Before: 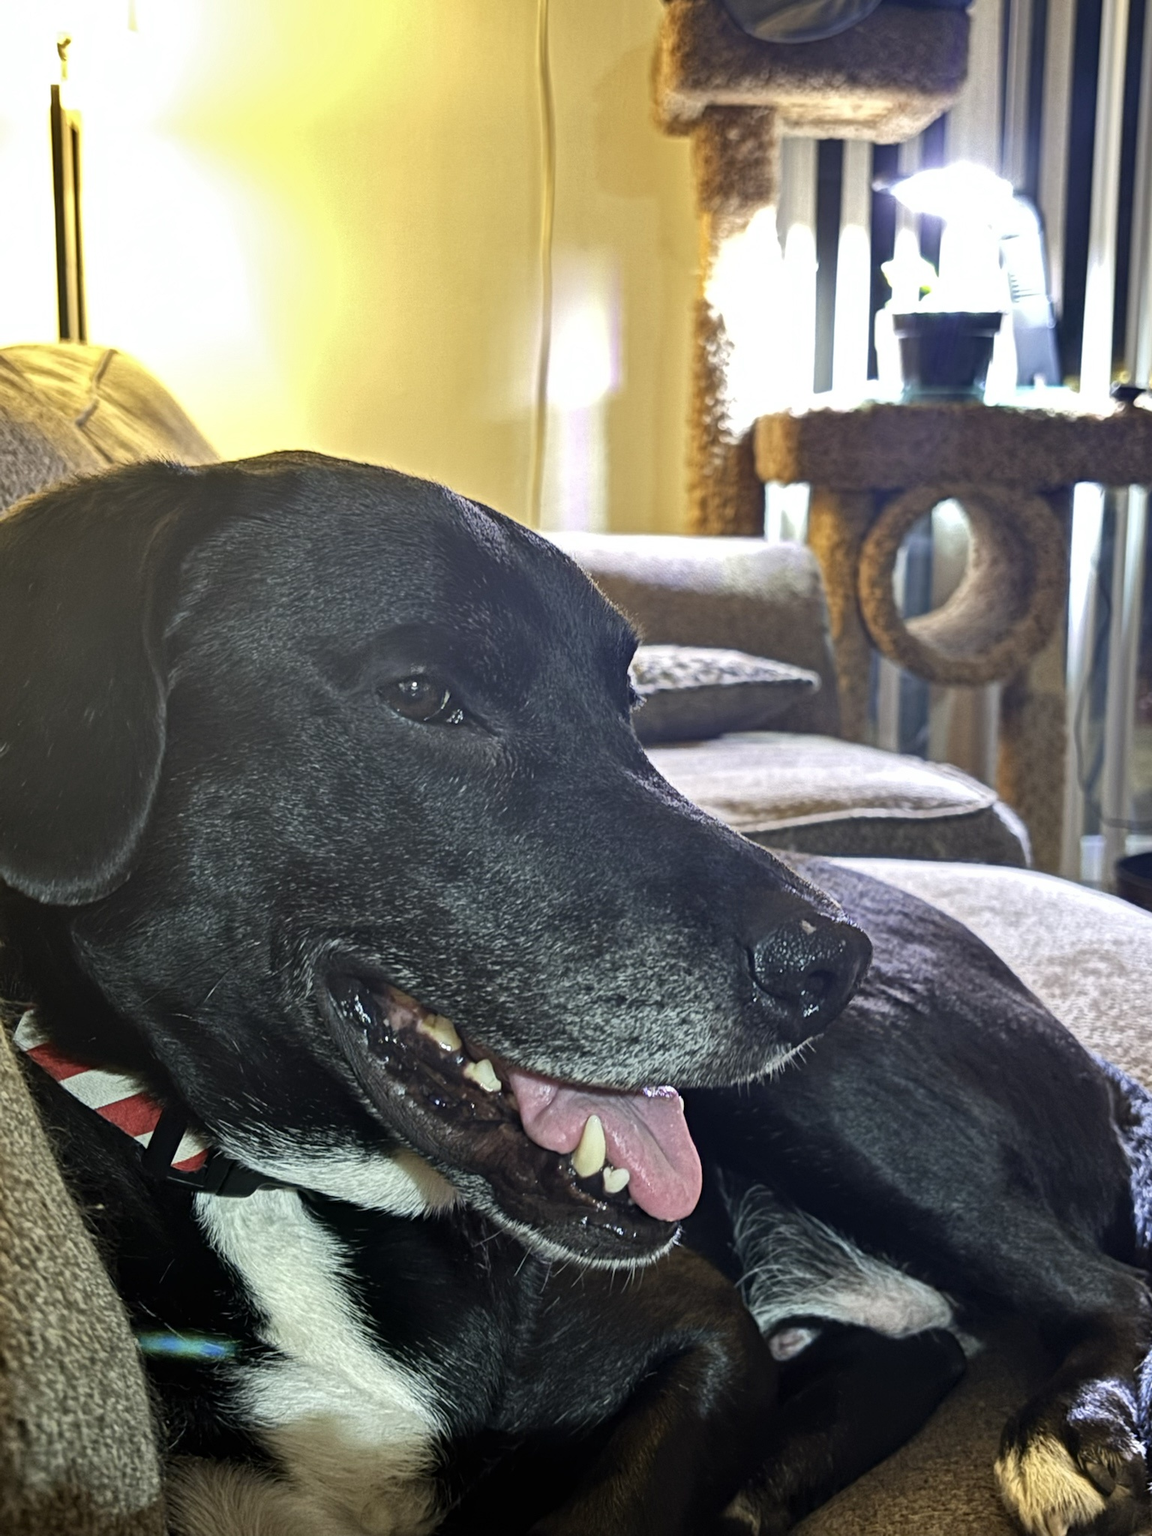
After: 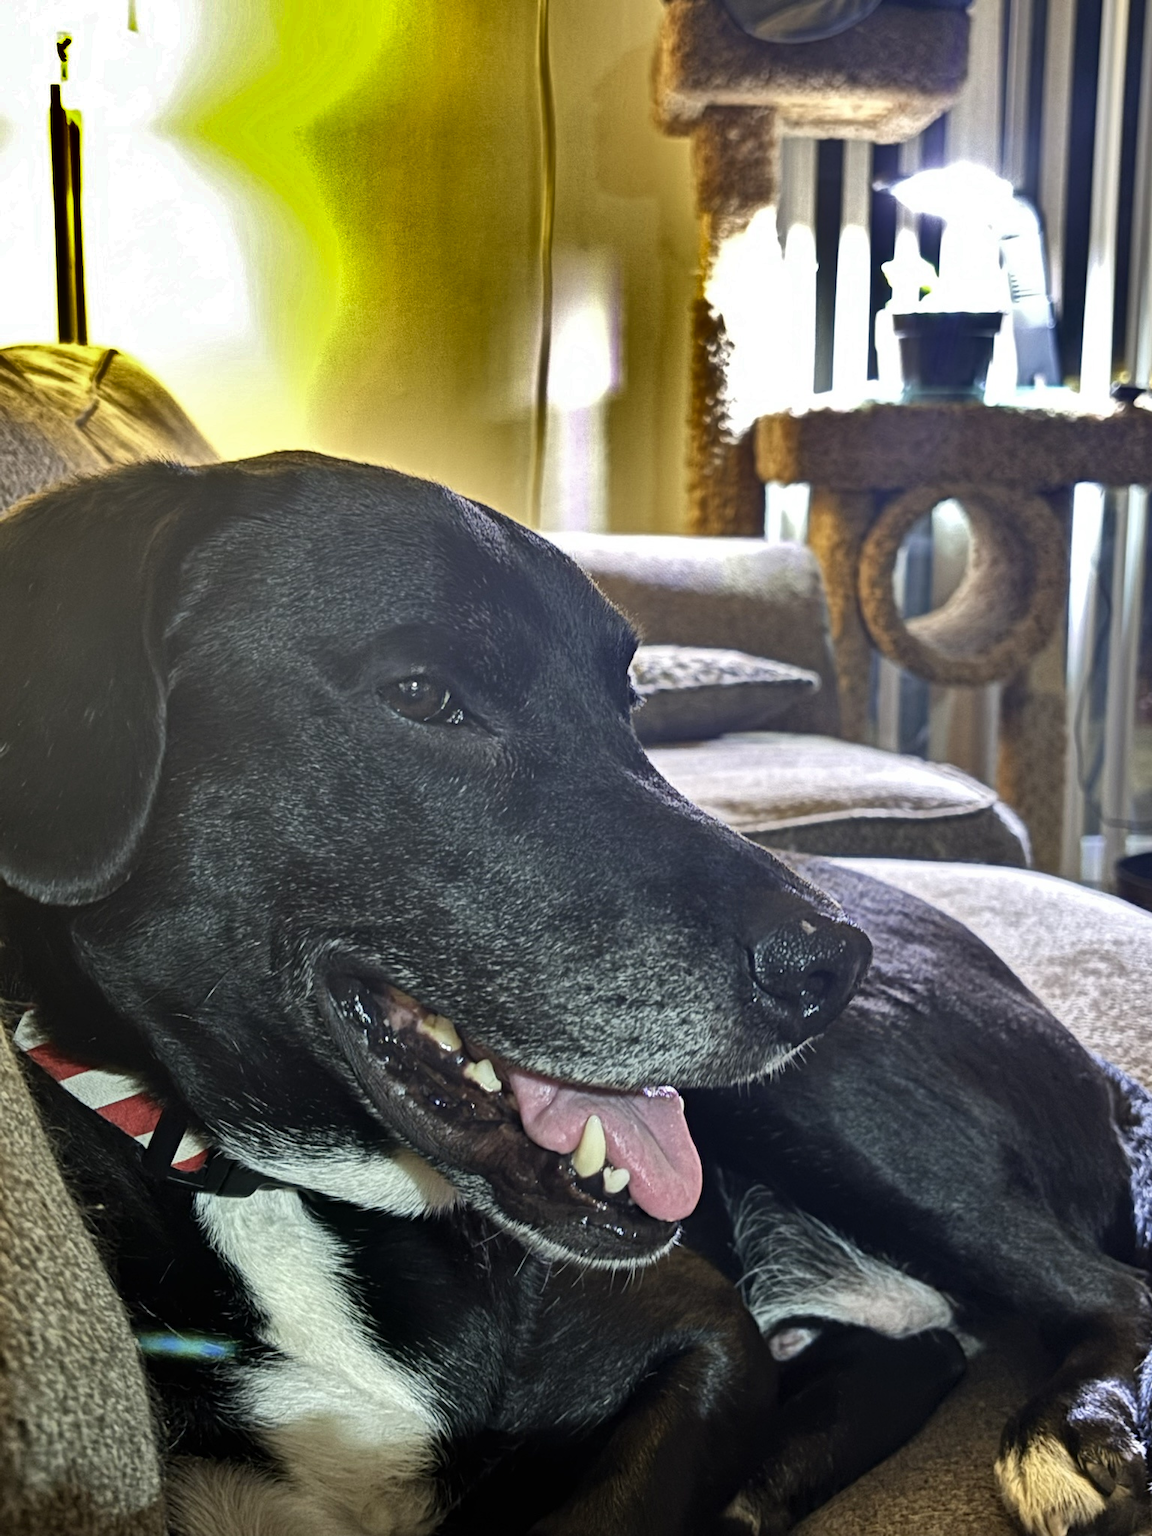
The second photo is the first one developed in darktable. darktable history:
shadows and highlights: shadows 19.57, highlights -83.68, soften with gaussian
